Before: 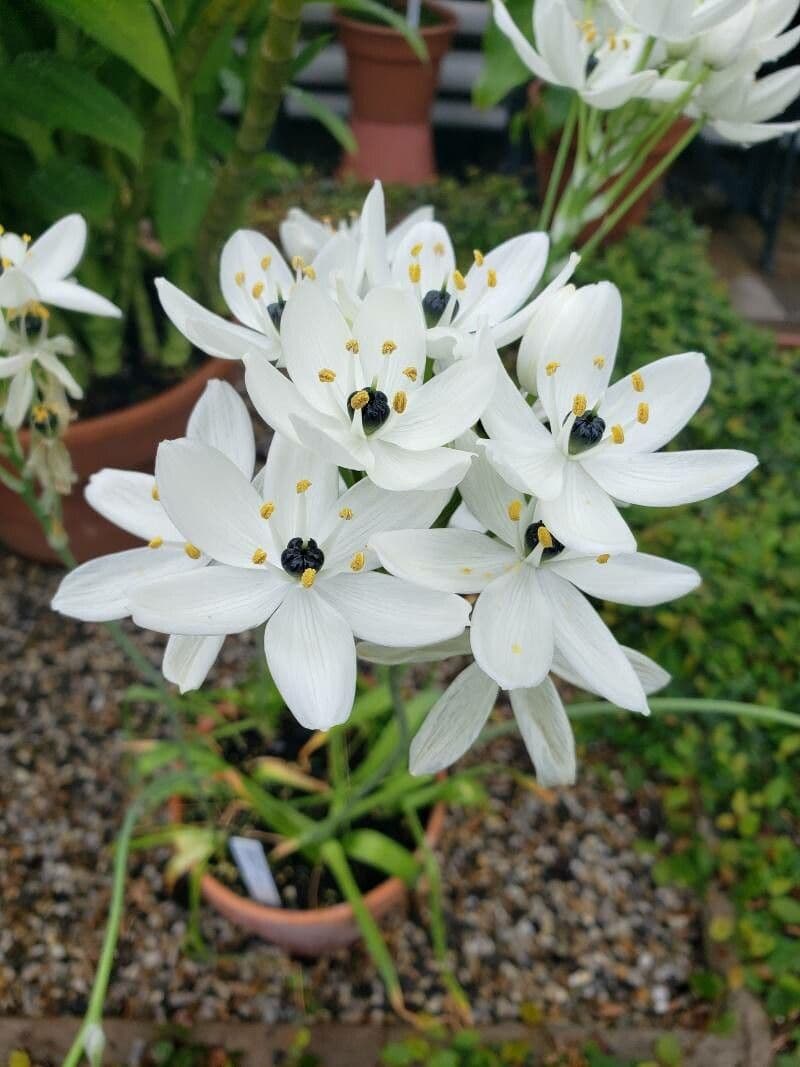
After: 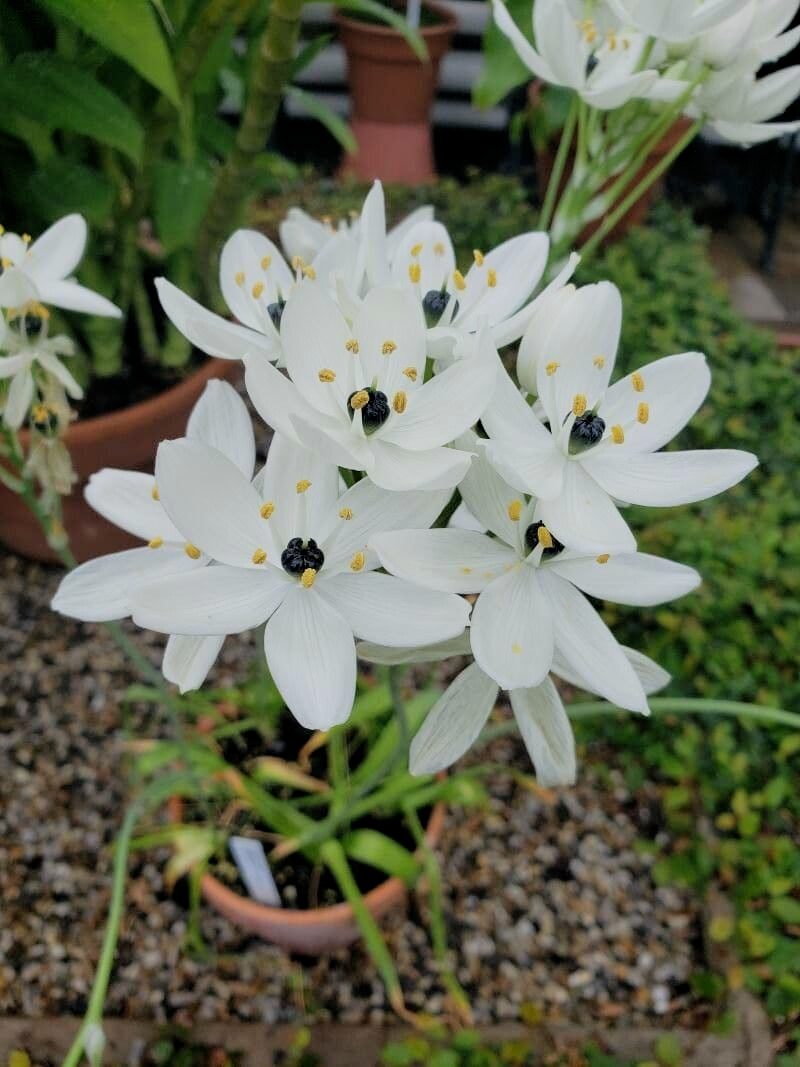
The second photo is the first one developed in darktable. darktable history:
filmic rgb: middle gray luminance 18.42%, black relative exposure -9 EV, white relative exposure 3.75 EV, threshold 6 EV, target black luminance 0%, hardness 4.85, latitude 67.35%, contrast 0.955, highlights saturation mix 20%, shadows ↔ highlights balance 21.36%, add noise in highlights 0, preserve chrominance luminance Y, color science v3 (2019), use custom middle-gray values true, iterations of high-quality reconstruction 0, contrast in highlights soft, enable highlight reconstruction true
tone equalizer: on, module defaults
